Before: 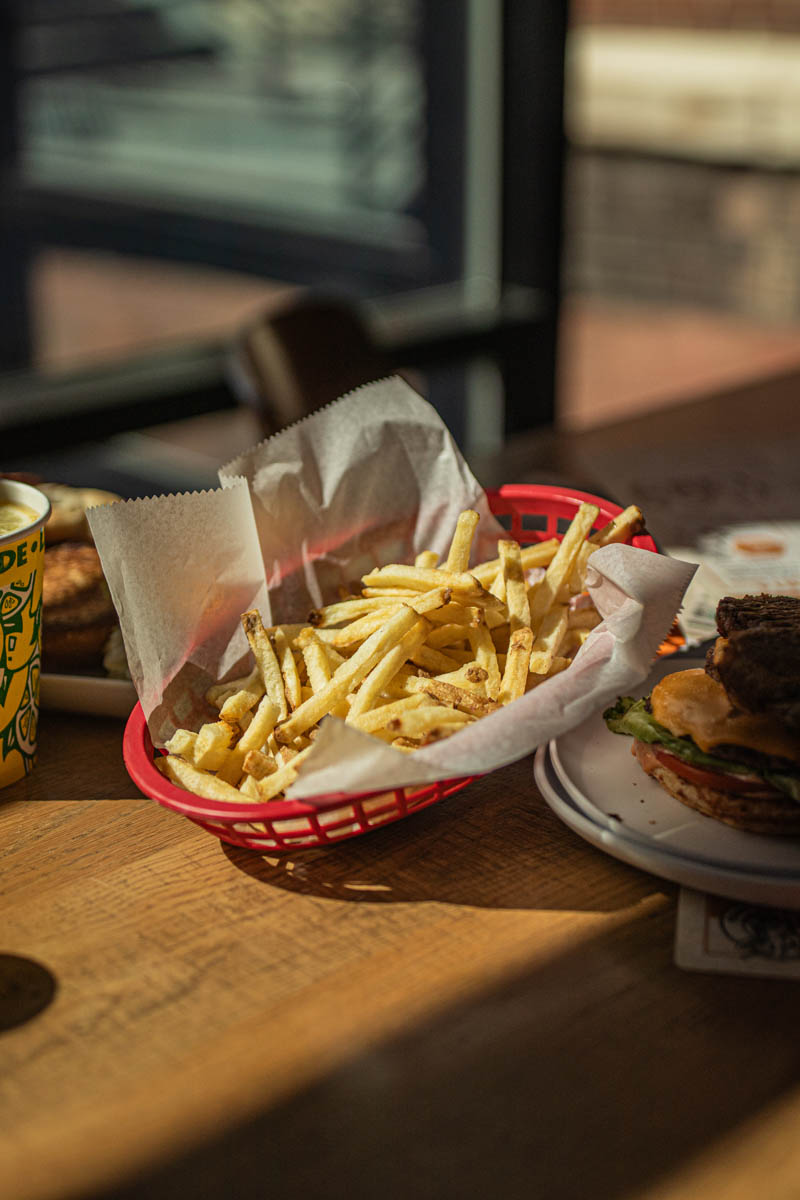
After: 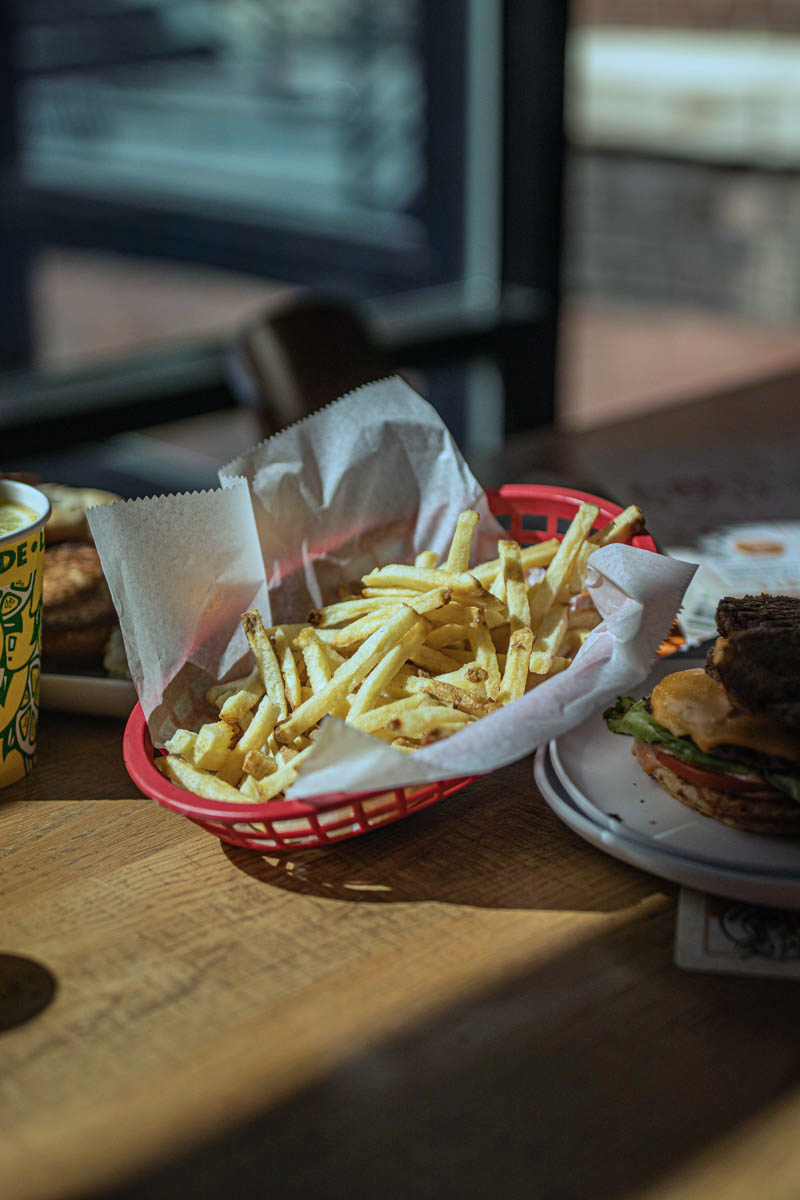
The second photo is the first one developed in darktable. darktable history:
color calibration: illuminant F (fluorescent), F source F9 (Cool White Deluxe 4150 K) – high CRI, x 0.374, y 0.373, temperature 4158.34 K
white balance: red 0.926, green 1.003, blue 1.133
contrast brightness saturation: saturation -0.04
